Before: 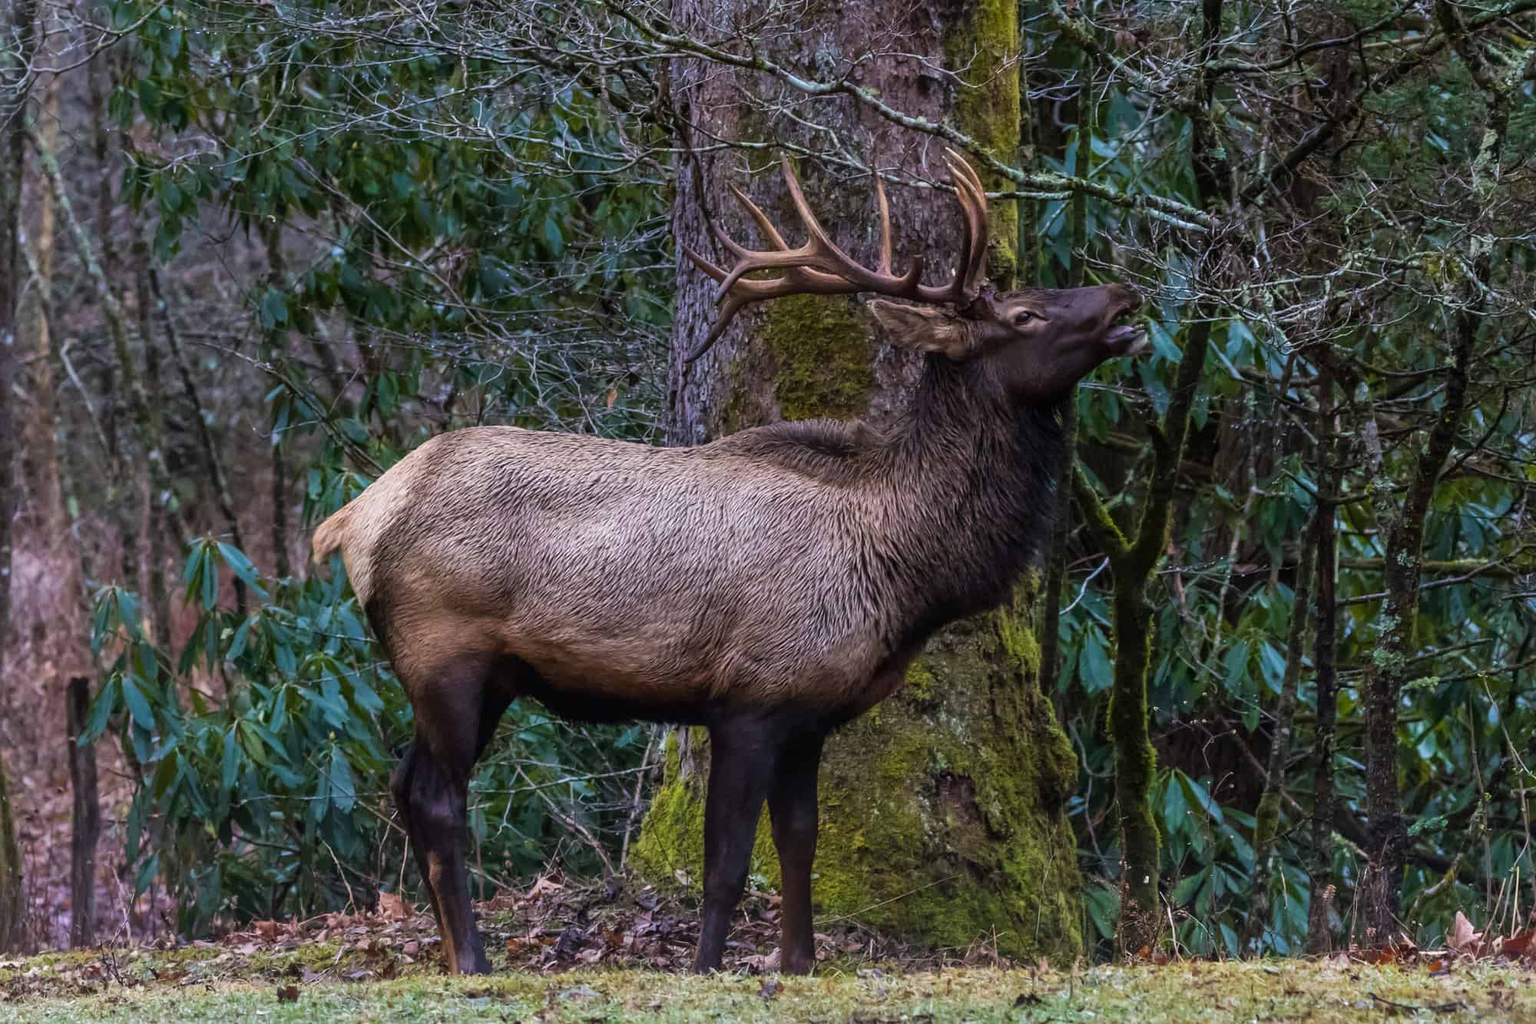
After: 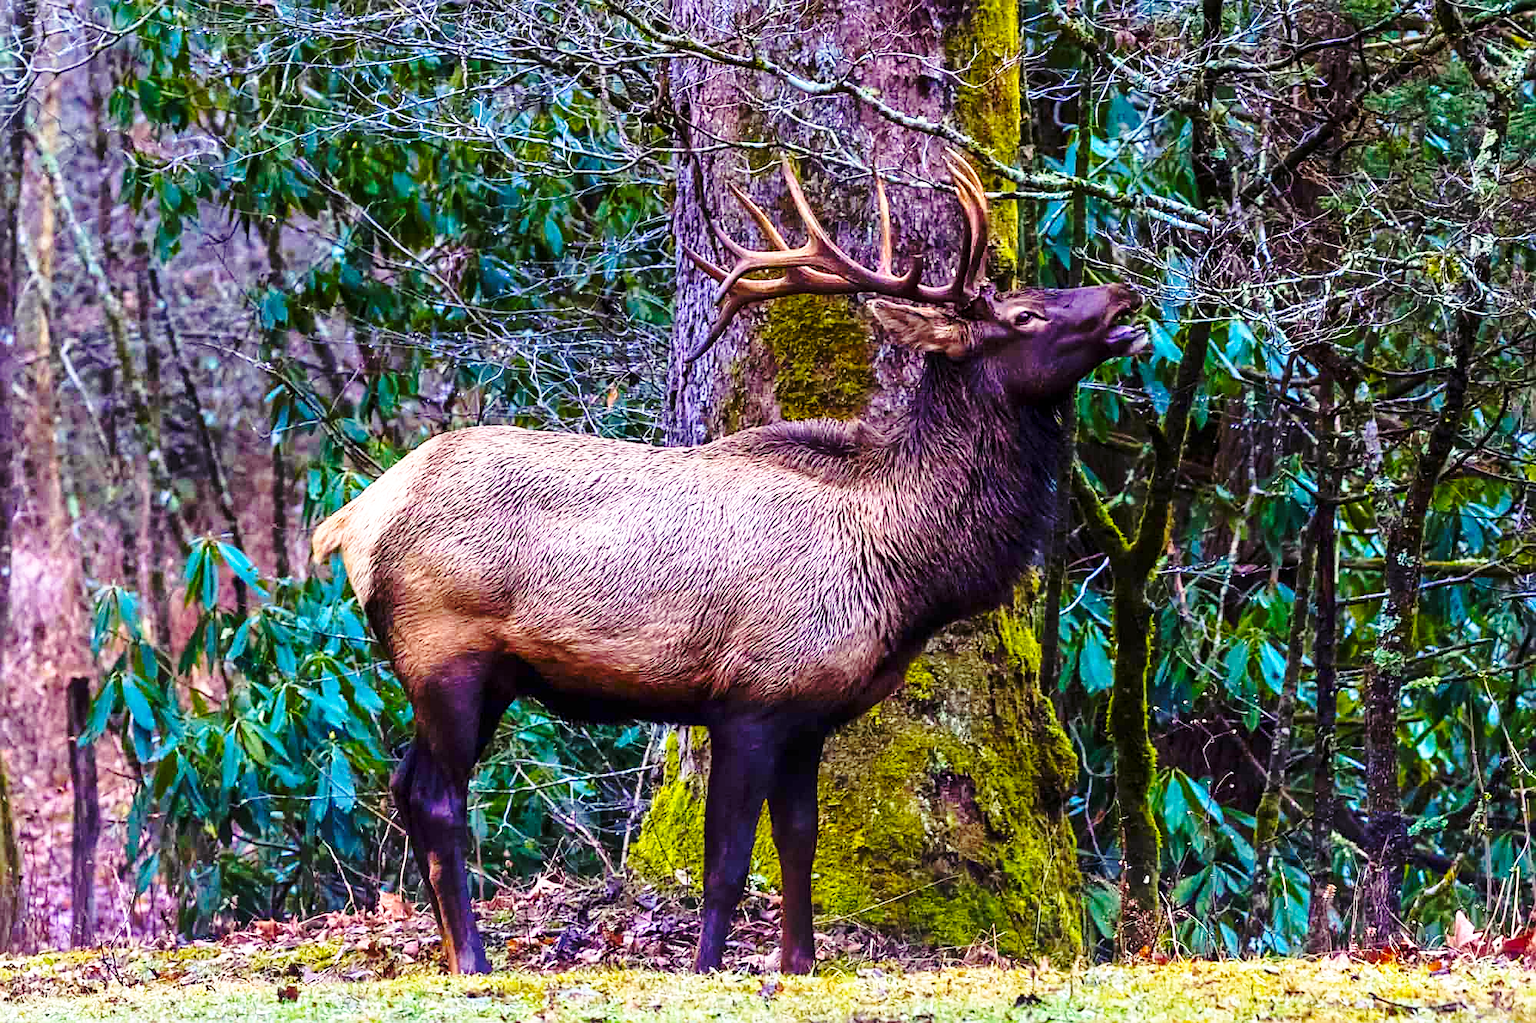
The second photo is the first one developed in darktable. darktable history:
base curve: curves: ch0 [(0, 0) (0.036, 0.037) (0.121, 0.228) (0.46, 0.76) (0.859, 0.983) (1, 1)], preserve colors none
color balance rgb: shadows lift › luminance -21.26%, shadows lift › chroma 9.014%, shadows lift › hue 286.11°, linear chroma grading › global chroma 15.517%, perceptual saturation grading › global saturation 0.731%, global vibrance 50.372%
sharpen: on, module defaults
exposure: black level correction 0.001, exposure 0.675 EV, compensate highlight preservation false
